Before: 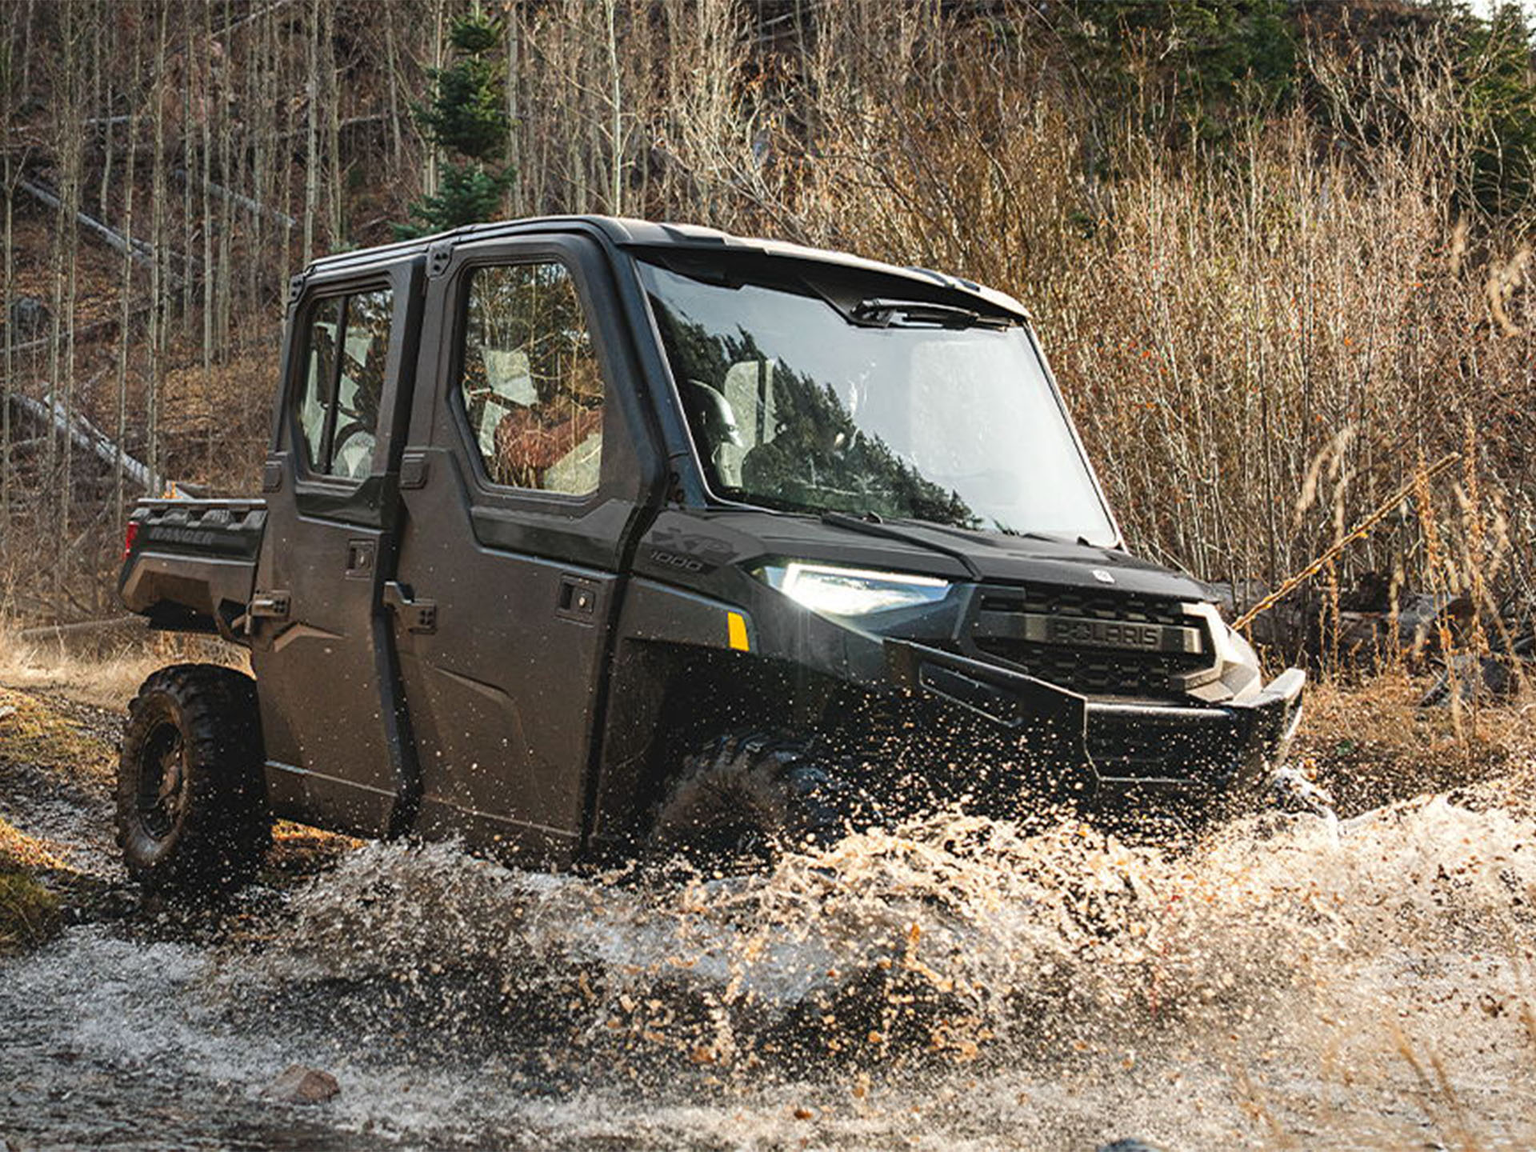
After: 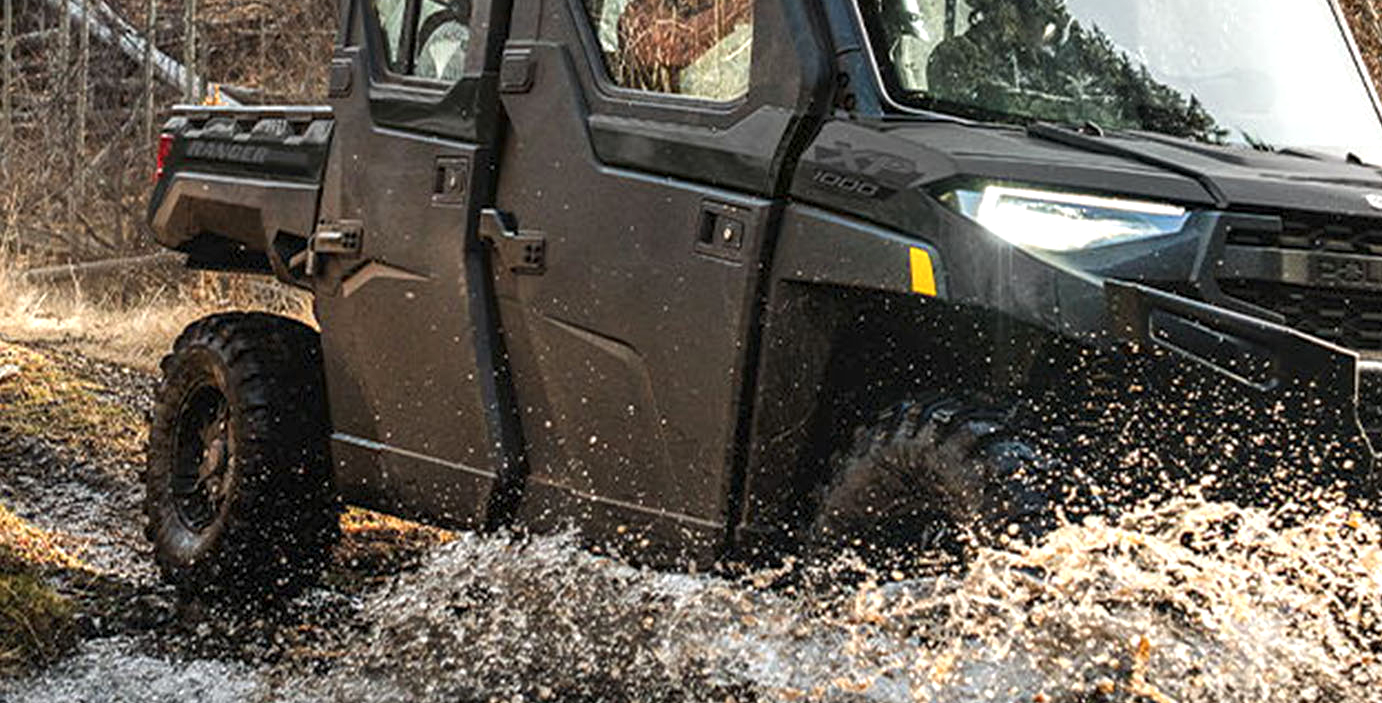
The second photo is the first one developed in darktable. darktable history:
crop: top 36.008%, right 27.999%, bottom 15.158%
exposure: exposure 0.2 EV, compensate highlight preservation false
local contrast: highlights 28%, shadows 75%, midtone range 0.749
